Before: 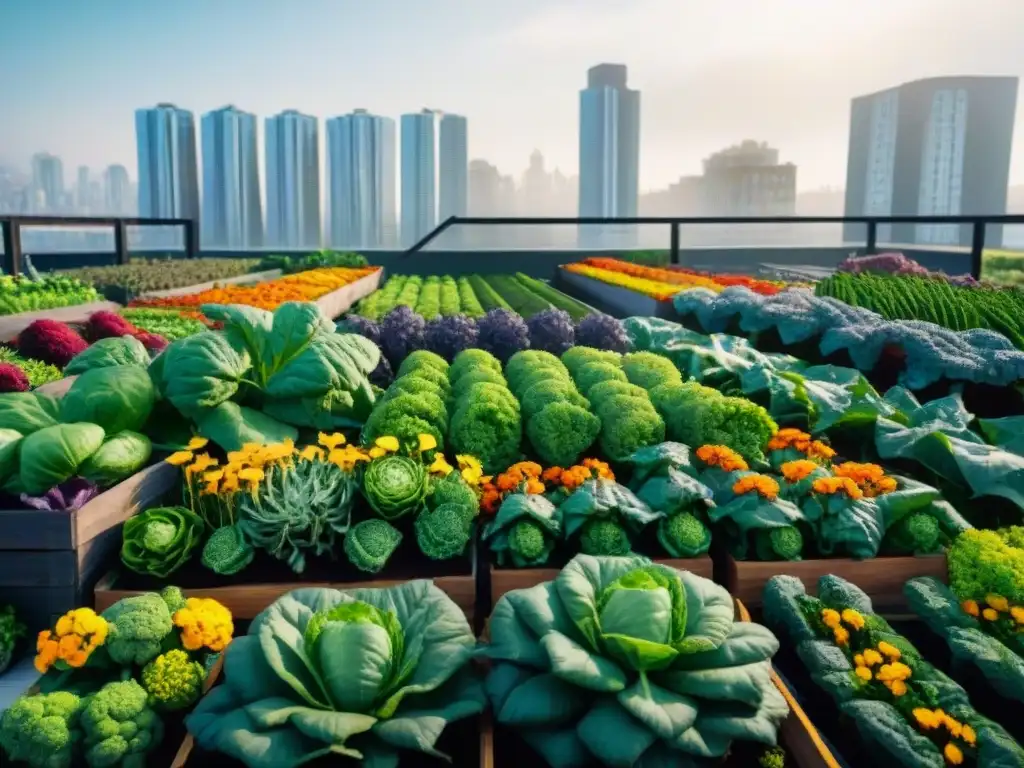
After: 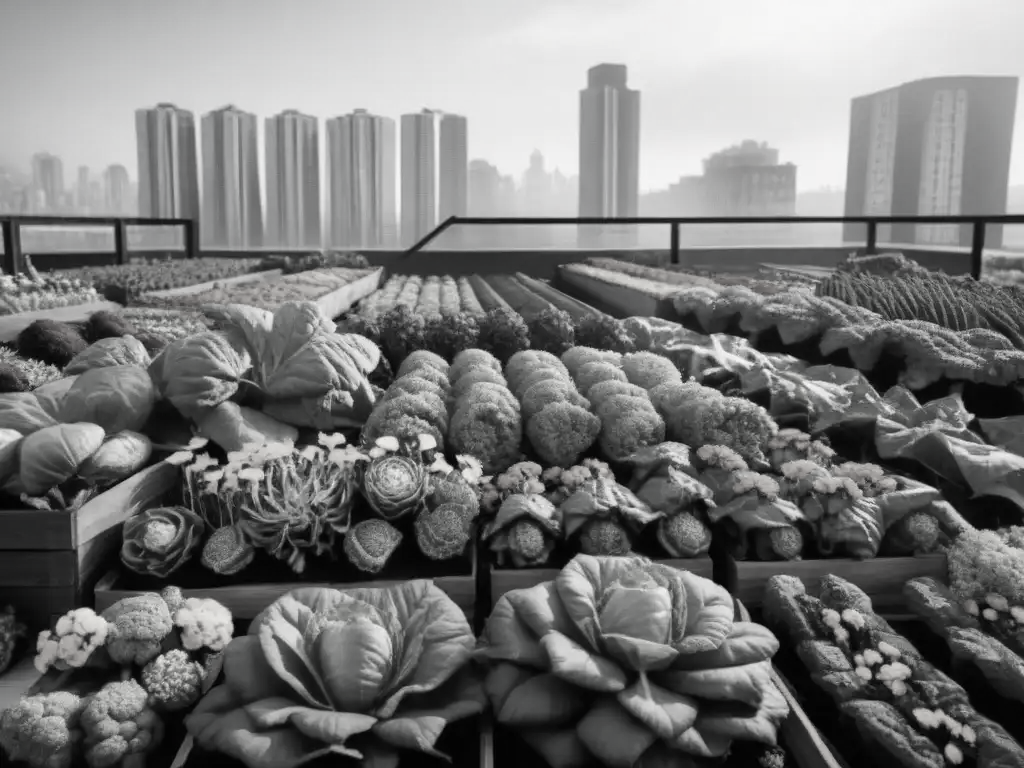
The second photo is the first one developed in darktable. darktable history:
contrast brightness saturation: saturation -0.983
